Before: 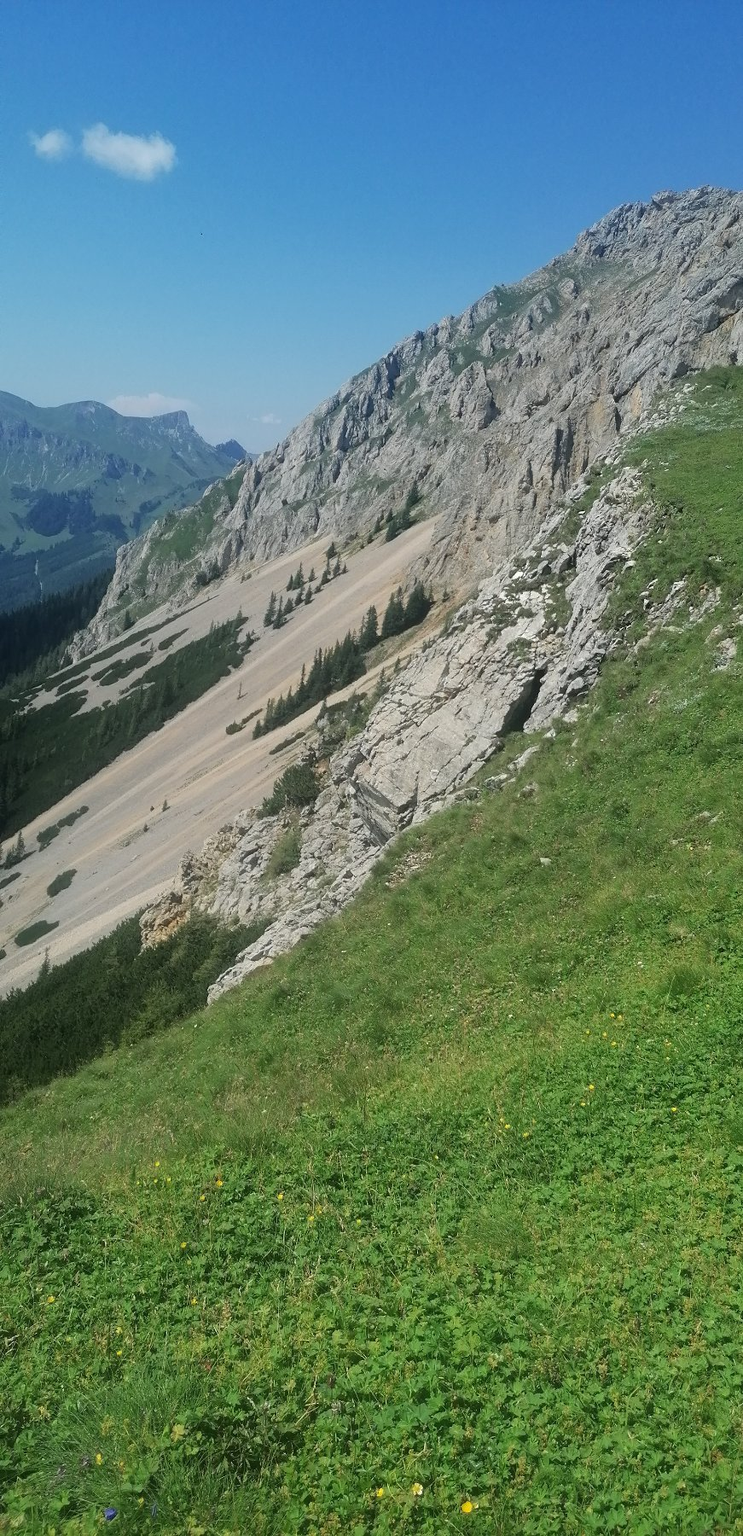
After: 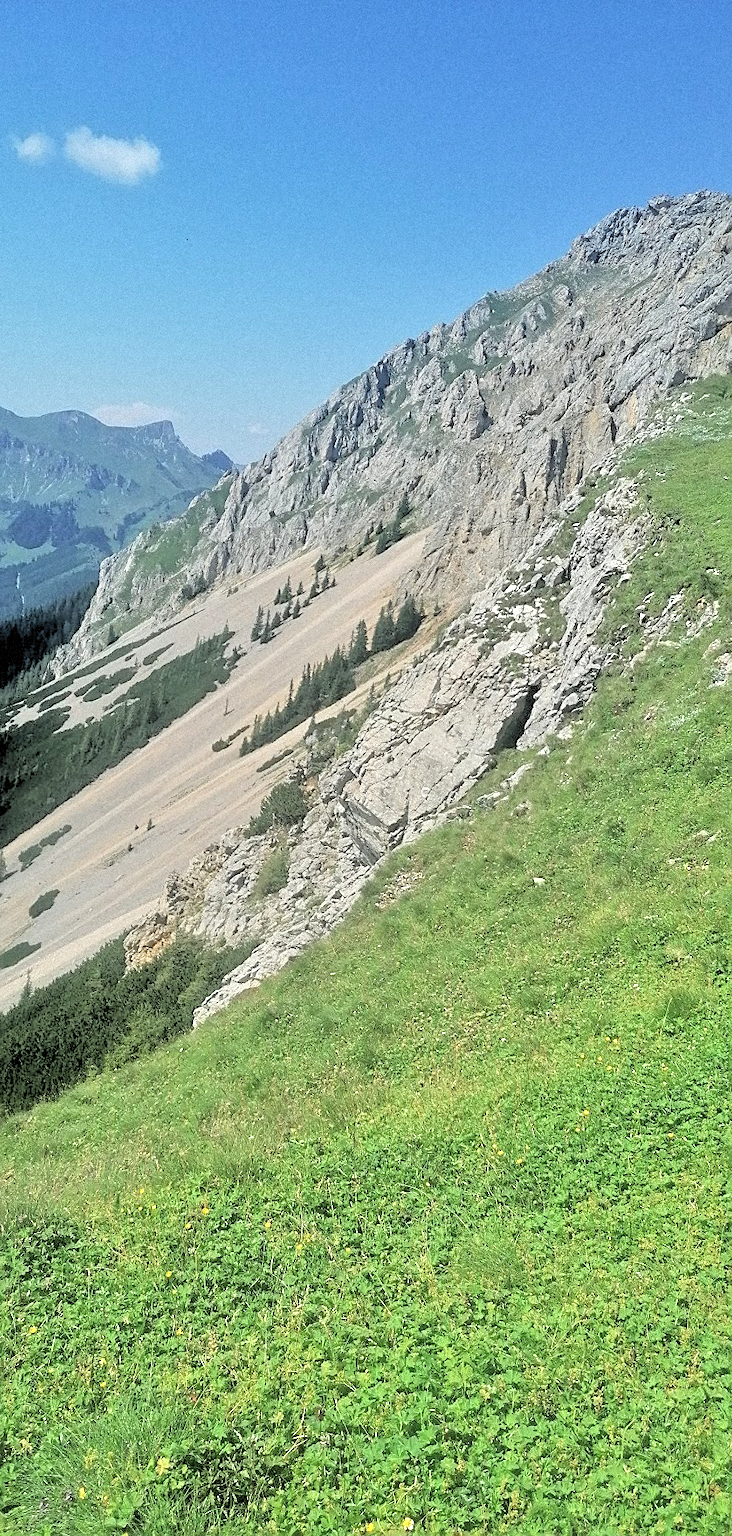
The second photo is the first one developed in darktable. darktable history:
rgb levels: levels [[0.034, 0.472, 0.904], [0, 0.5, 1], [0, 0.5, 1]]
crop and rotate: left 2.536%, right 1.107%, bottom 2.246%
grain: mid-tones bias 0%
exposure: compensate highlight preservation false
sharpen: on, module defaults
contrast brightness saturation: brightness 0.13
tone equalizer: -7 EV 0.15 EV, -6 EV 0.6 EV, -5 EV 1.15 EV, -4 EV 1.33 EV, -3 EV 1.15 EV, -2 EV 0.6 EV, -1 EV 0.15 EV, mask exposure compensation -0.5 EV
